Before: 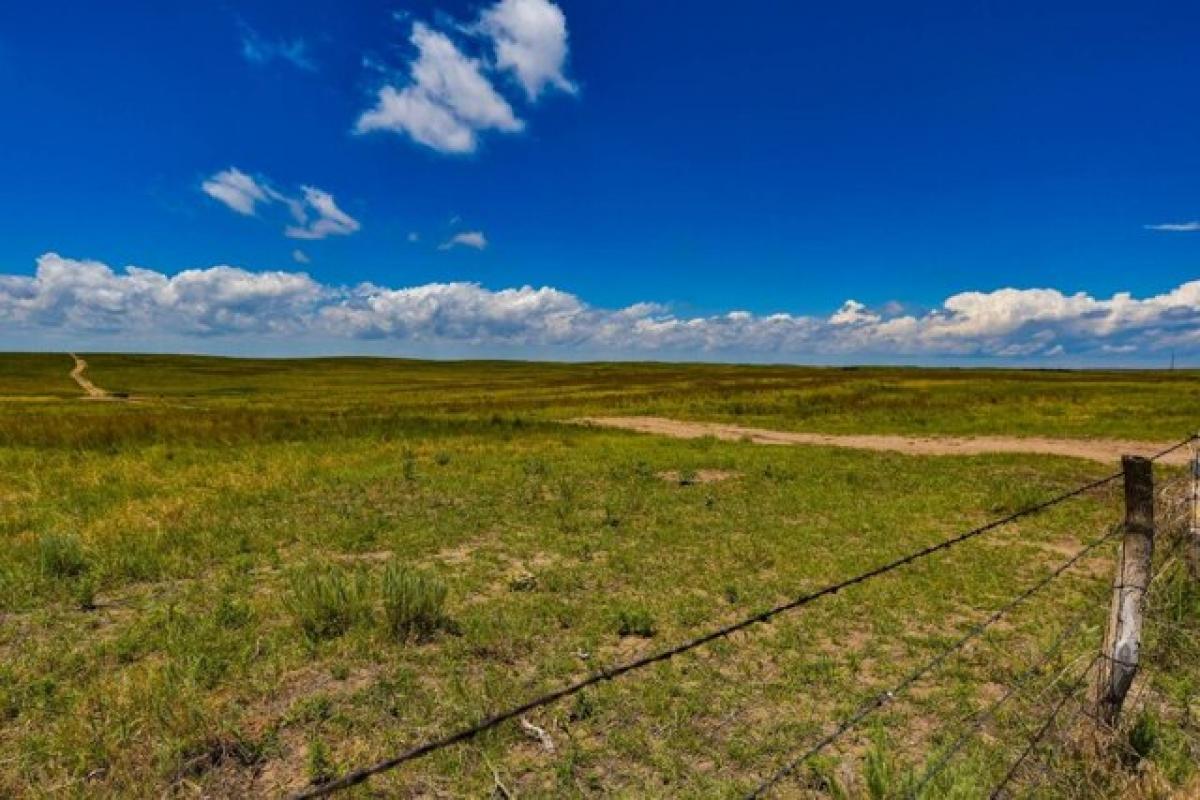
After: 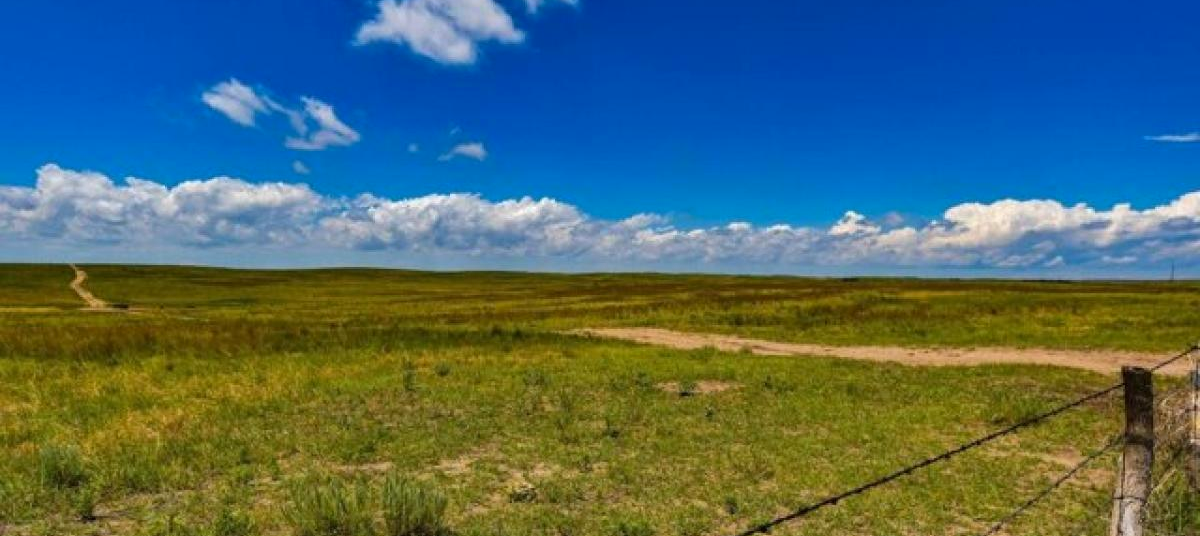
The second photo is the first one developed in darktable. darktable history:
crop: top 11.156%, bottom 21.827%
levels: levels [0, 0.476, 0.951]
